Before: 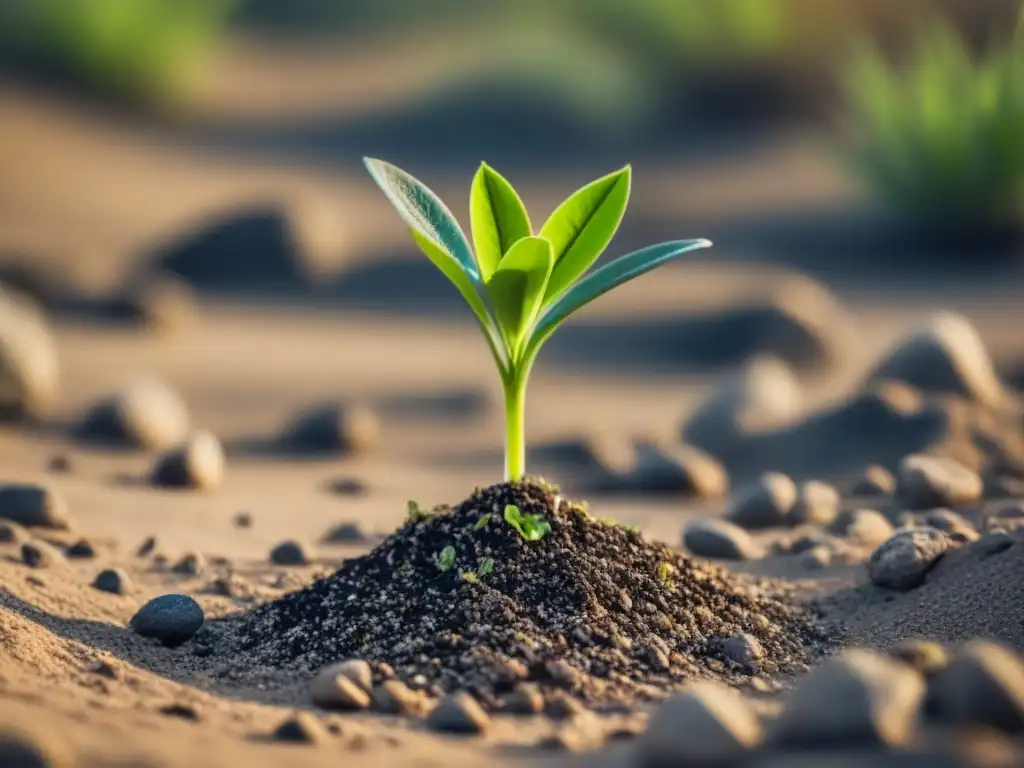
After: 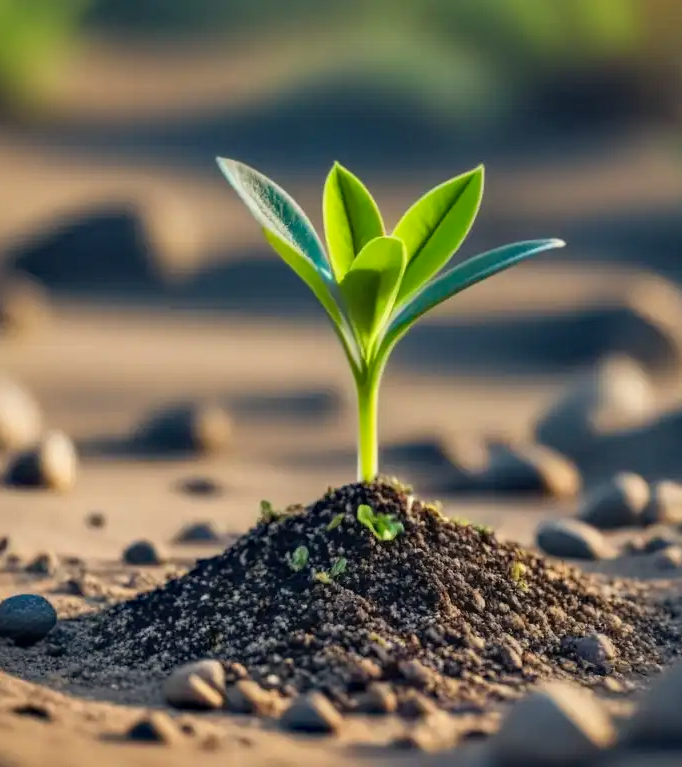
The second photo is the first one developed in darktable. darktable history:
crop and rotate: left 14.436%, right 18.898%
haze removal: compatibility mode true, adaptive false
